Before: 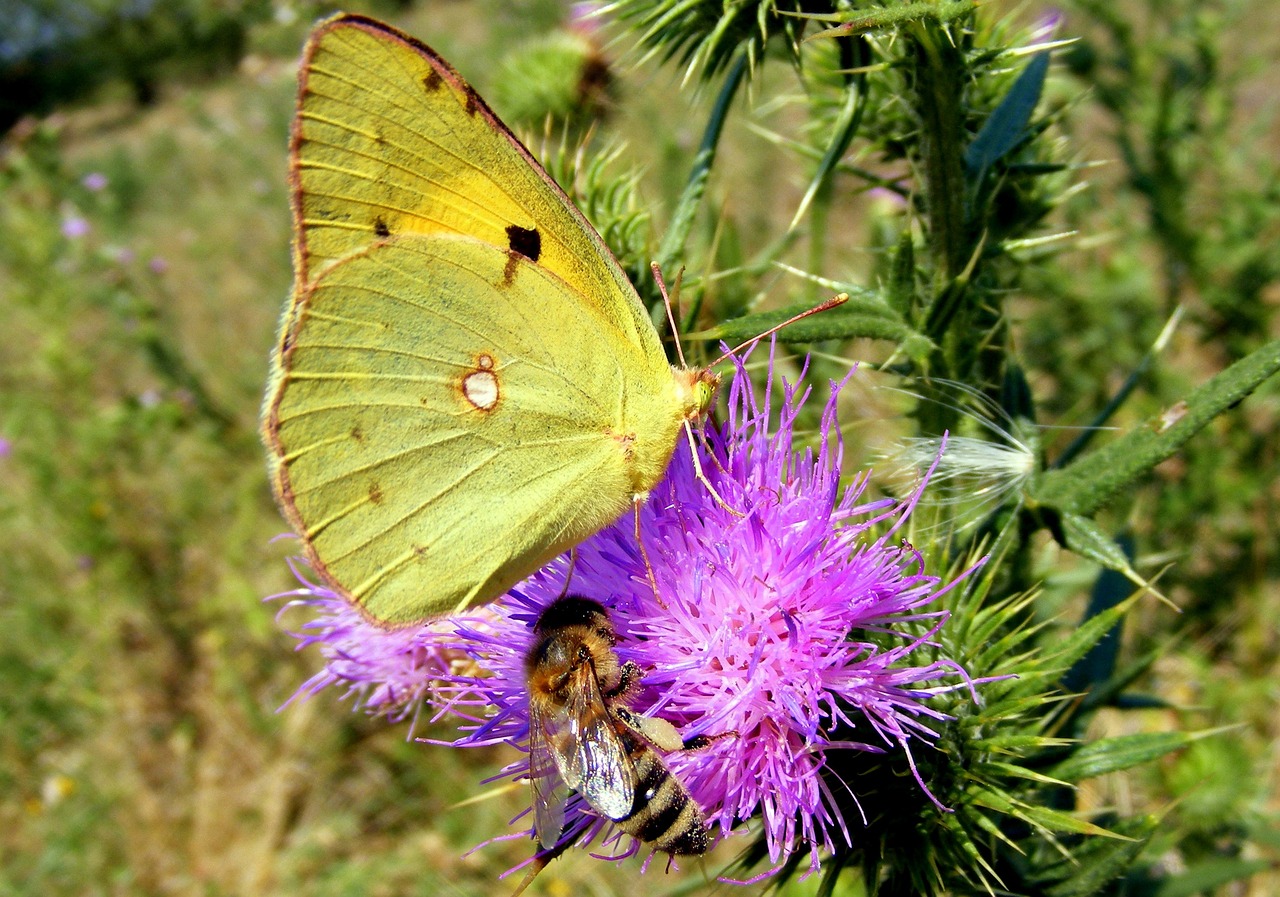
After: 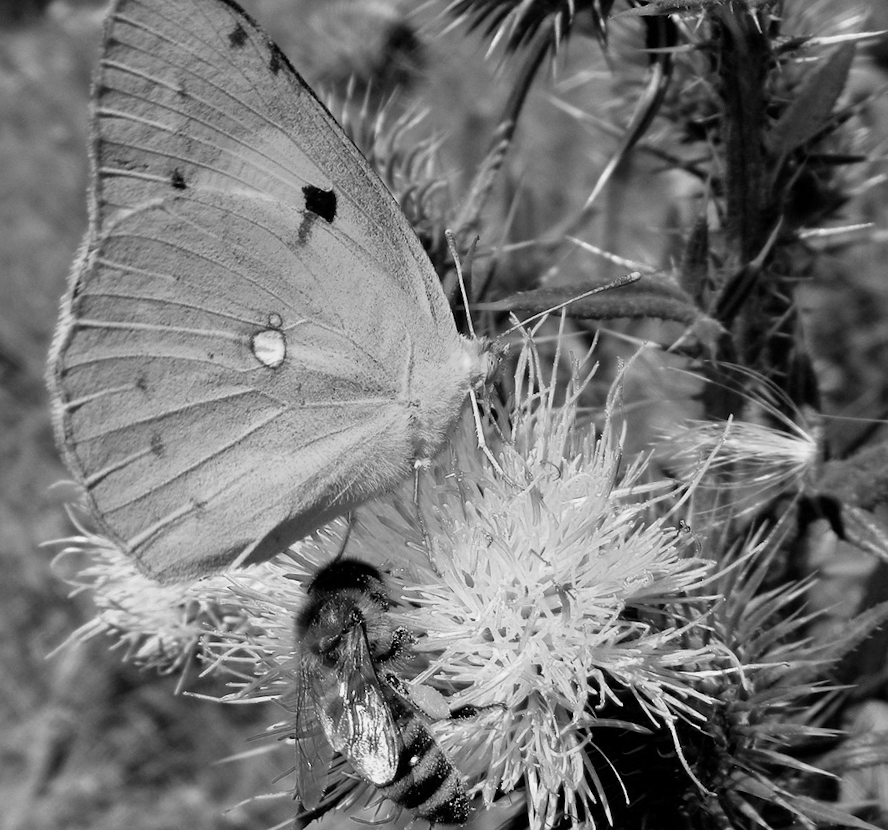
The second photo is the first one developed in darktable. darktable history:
color calibration: output gray [0.246, 0.254, 0.501, 0], gray › normalize channels true, illuminant same as pipeline (D50), adaptation XYZ, x 0.346, y 0.359, gamut compression 0
crop and rotate: angle -3.27°, left 14.277%, top 0.028%, right 10.766%, bottom 0.028%
